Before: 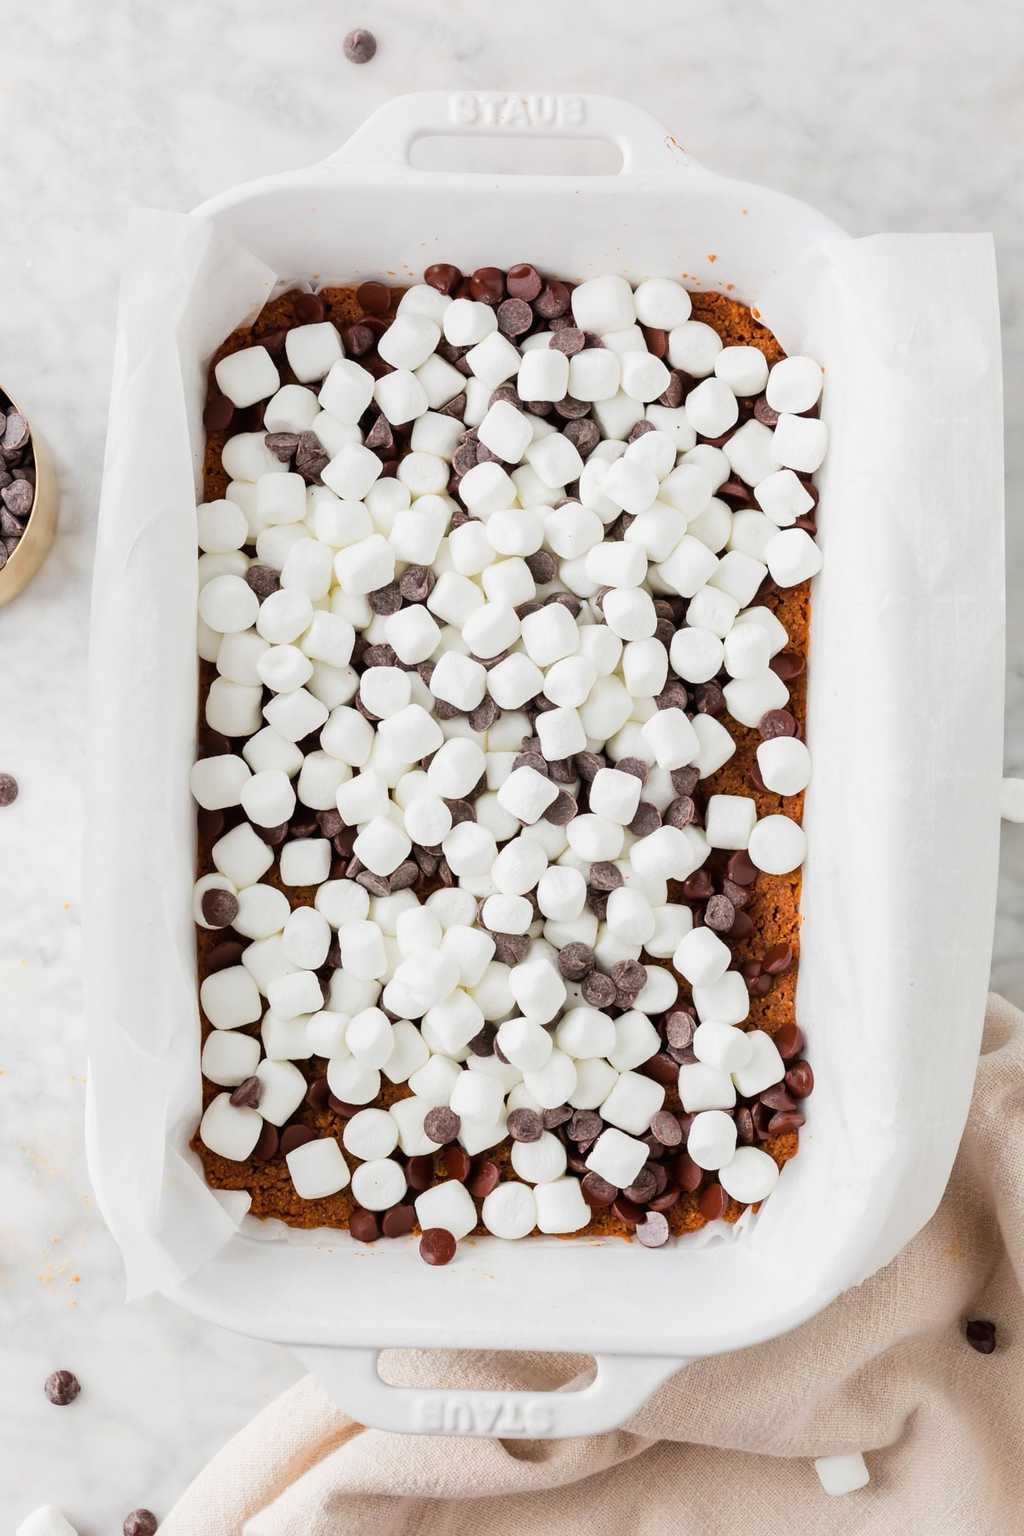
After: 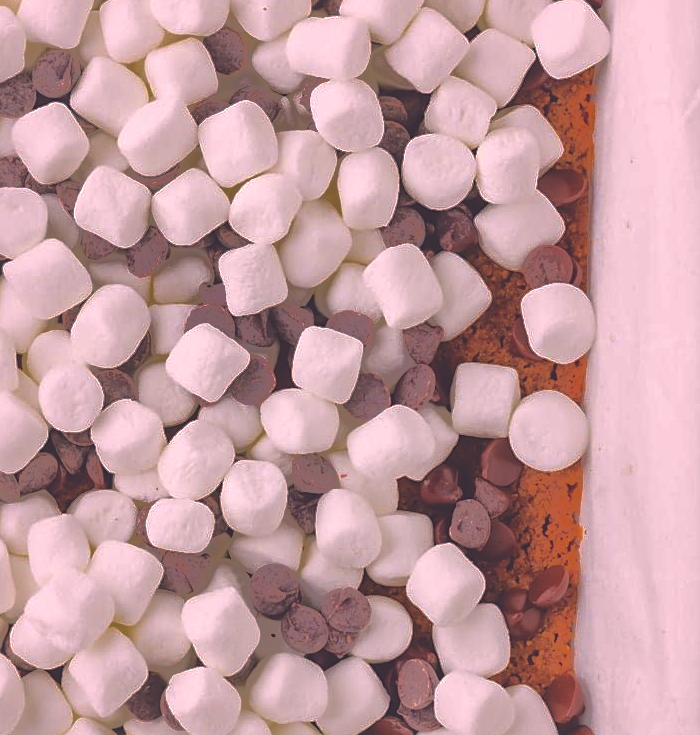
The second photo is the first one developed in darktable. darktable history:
shadows and highlights: shadows 38.64, highlights -75.28
crop: left 36.753%, top 34.495%, right 13.177%, bottom 30.47%
color balance rgb: highlights gain › chroma 2.03%, highlights gain › hue 46.67°, perceptual saturation grading › global saturation 0.955%, perceptual saturation grading › highlights -19.903%, perceptual saturation grading › shadows 19.833%, global vibrance 20%
sharpen: amount 0.201
tone curve: curves: ch0 [(0, 0) (0.126, 0.061) (0.362, 0.382) (0.498, 0.498) (0.706, 0.712) (1, 1)]; ch1 [(0, 0) (0.5, 0.522) (0.55, 0.586) (1, 1)]; ch2 [(0, 0) (0.44, 0.424) (0.5, 0.482) (0.537, 0.538) (1, 1)], color space Lab, independent channels, preserve colors none
contrast brightness saturation: contrast 0.111, saturation -0.16
exposure: black level correction -0.039, exposure 0.061 EV, compensate highlight preservation false
